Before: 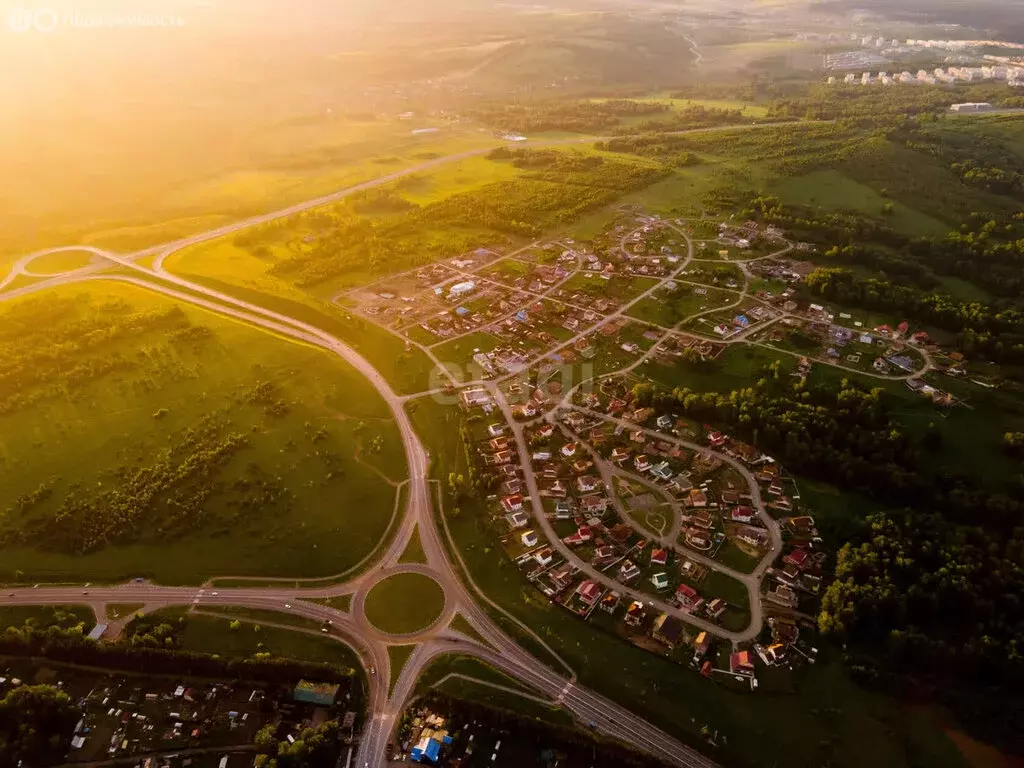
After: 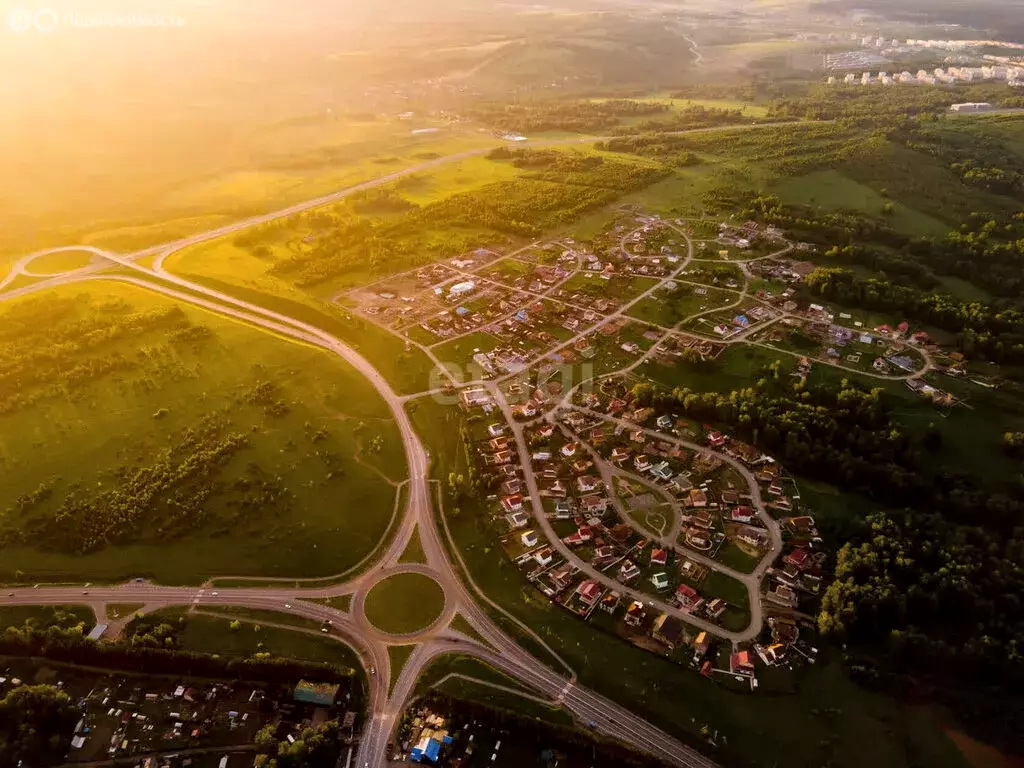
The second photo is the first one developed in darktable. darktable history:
shadows and highlights: shadows 12, white point adjustment 1.2, highlights -0.36, soften with gaussian
local contrast: mode bilateral grid, contrast 20, coarseness 50, detail 120%, midtone range 0.2
